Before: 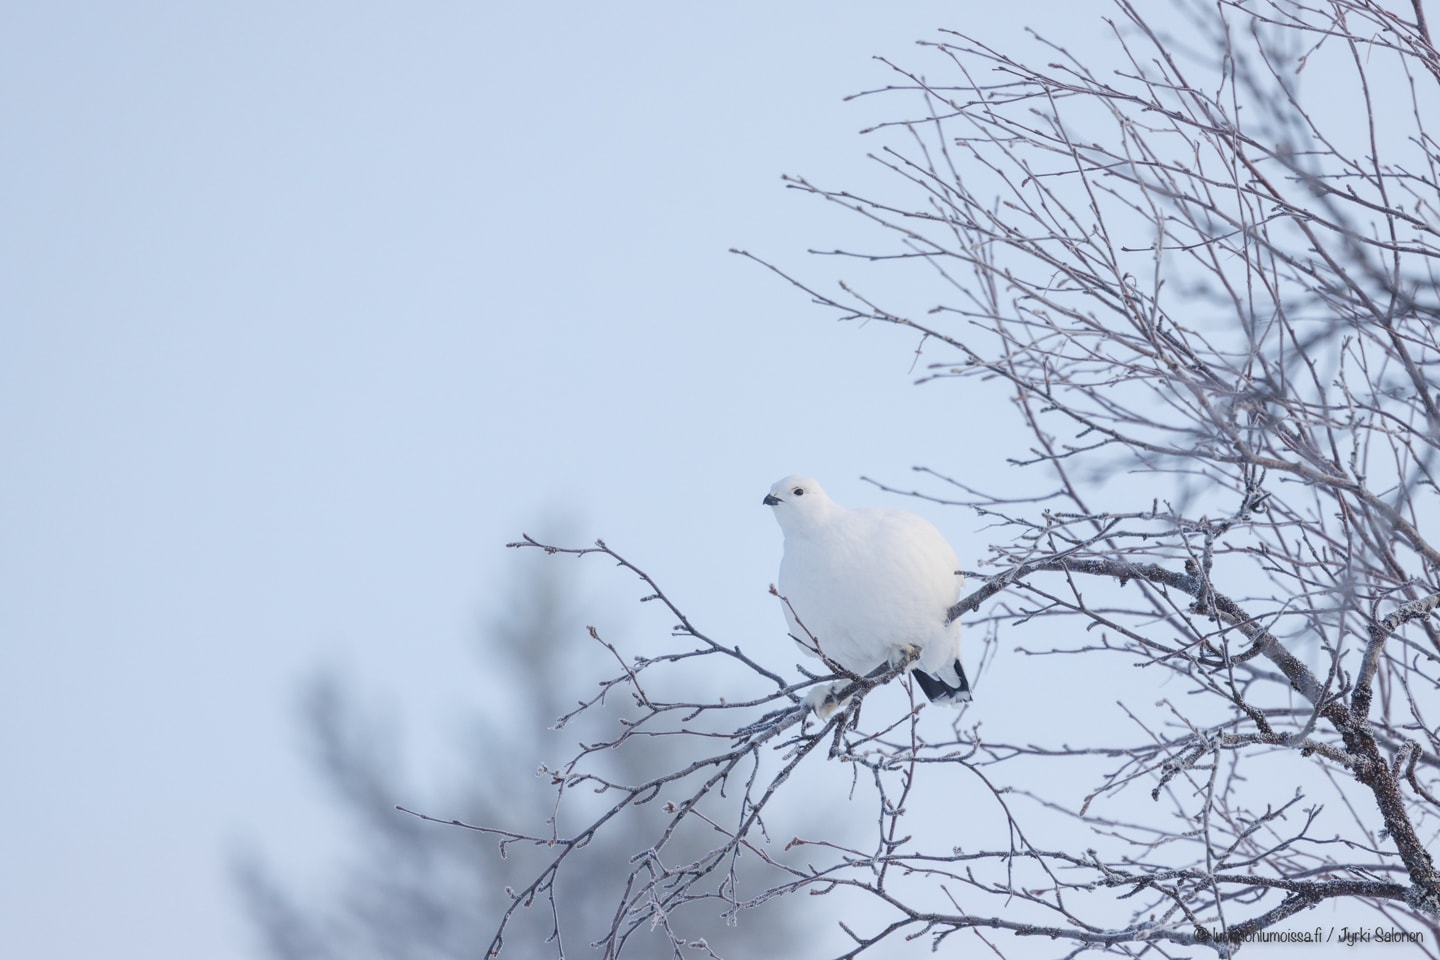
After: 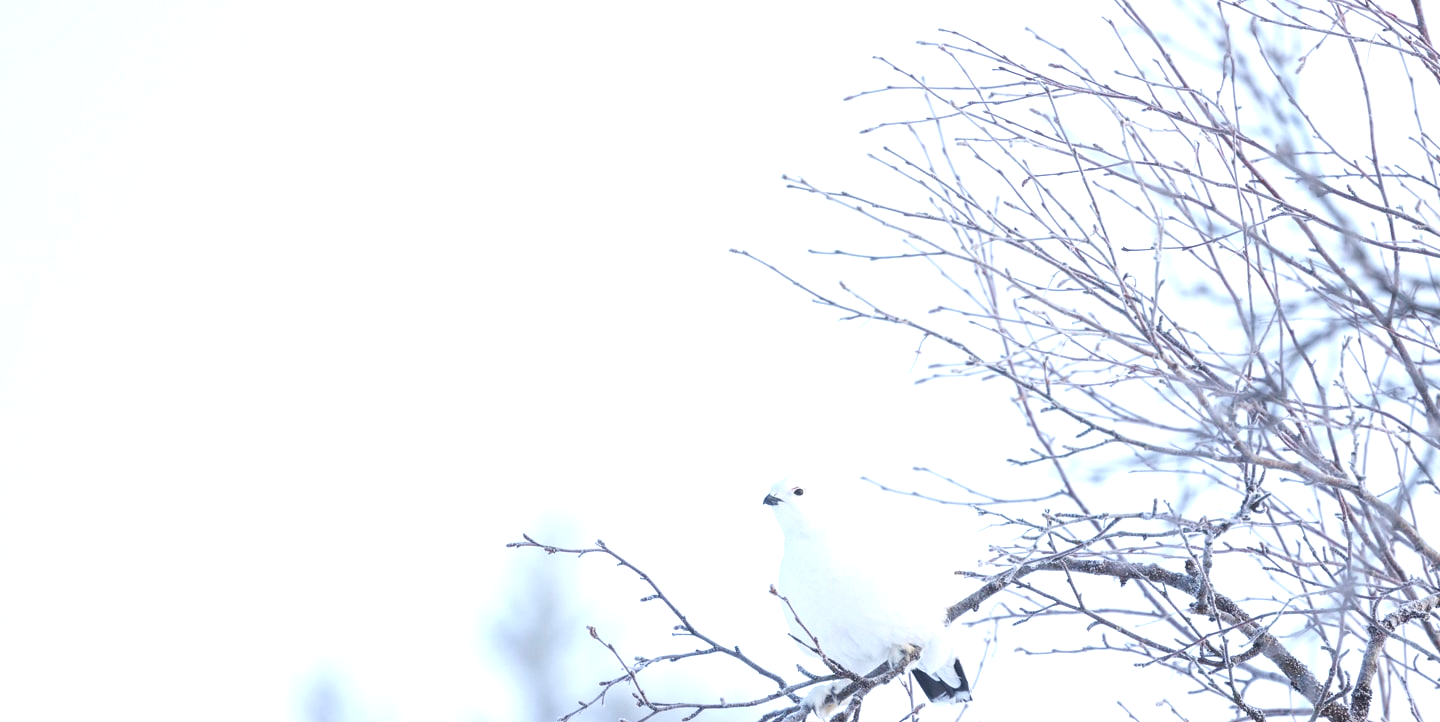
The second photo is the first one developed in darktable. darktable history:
crop: bottom 24.718%
exposure: exposure 0.923 EV, compensate exposure bias true, compensate highlight preservation false
